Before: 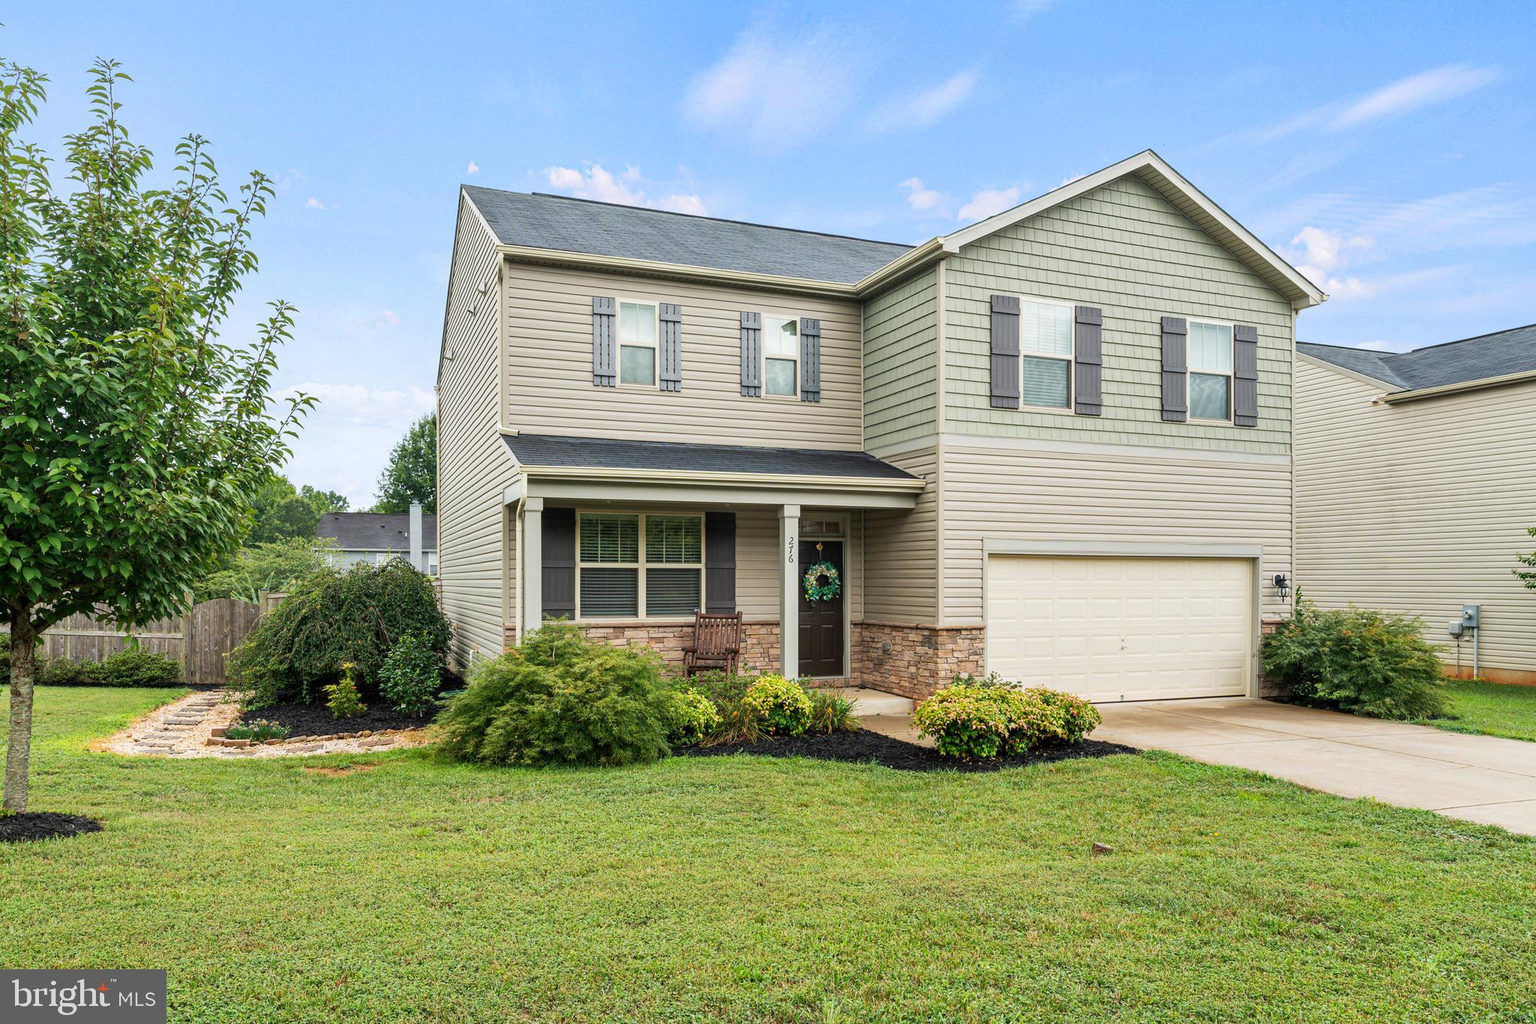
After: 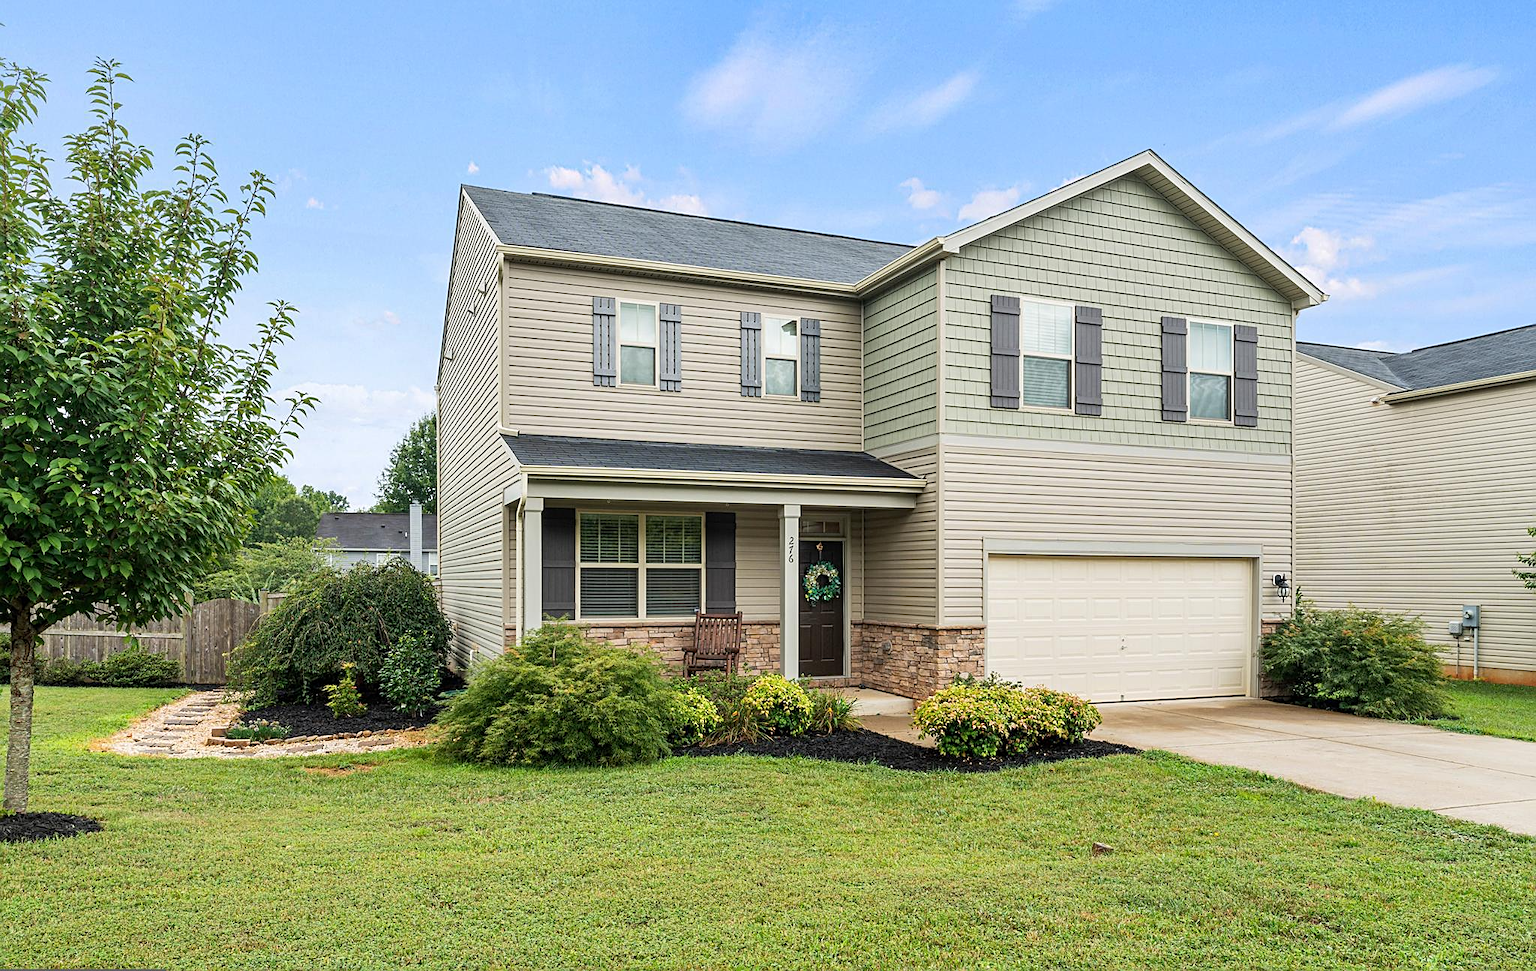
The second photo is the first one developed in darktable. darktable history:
crop and rotate: top 0%, bottom 5.097%
sharpen: on, module defaults
